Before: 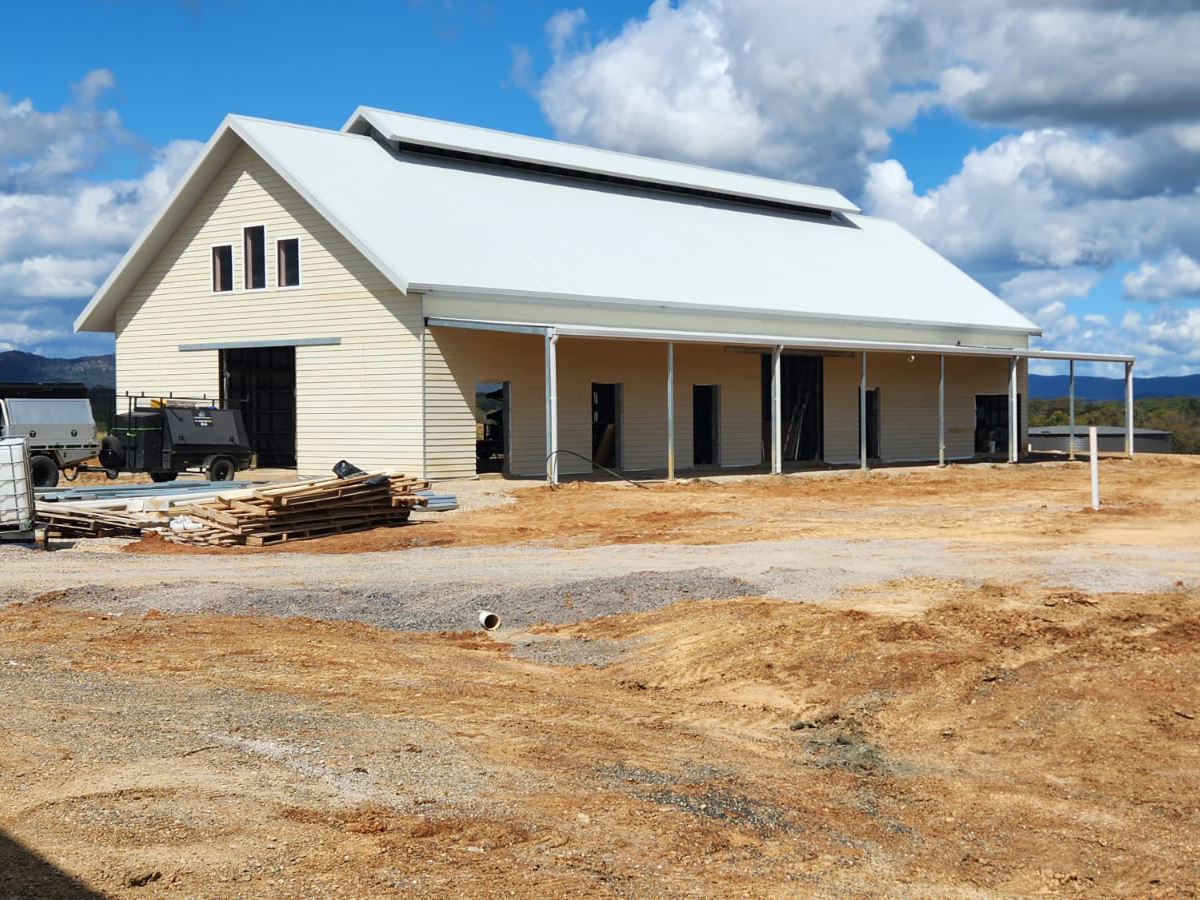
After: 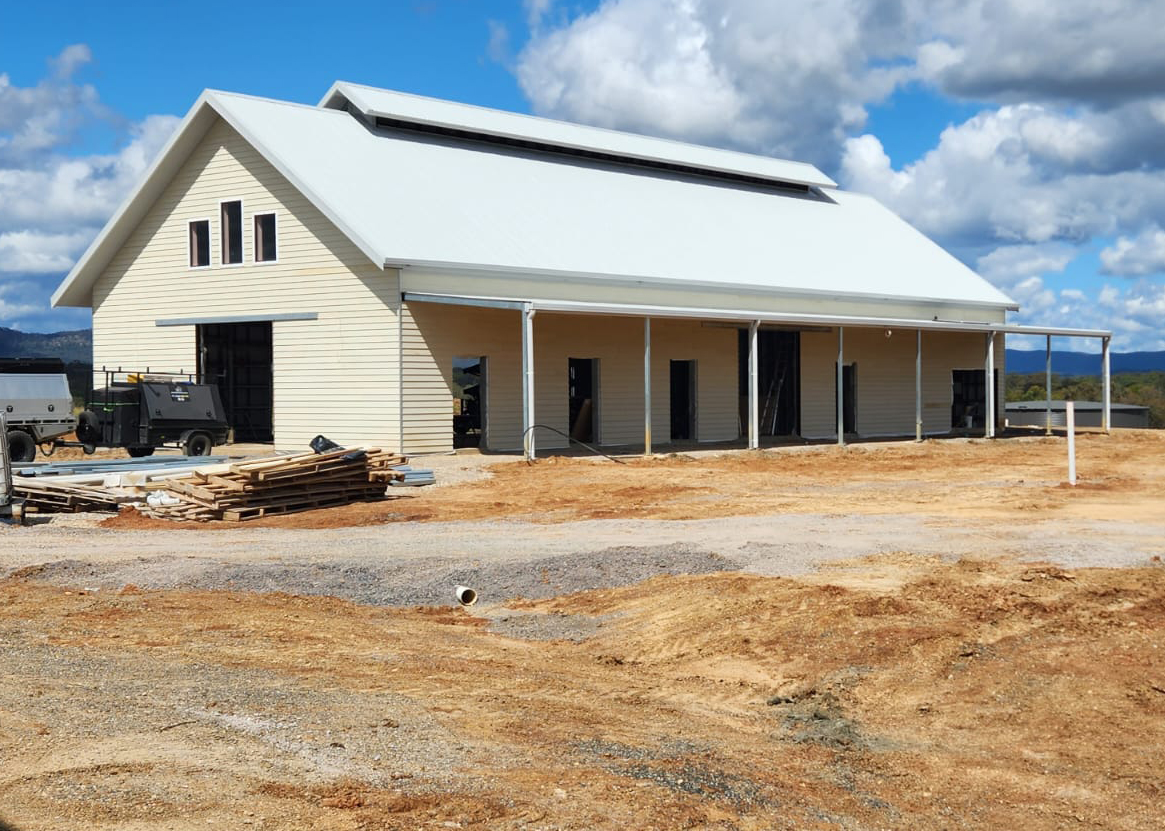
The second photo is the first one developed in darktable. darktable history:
crop: left 1.935%, top 2.811%, right 0.908%, bottom 4.832%
